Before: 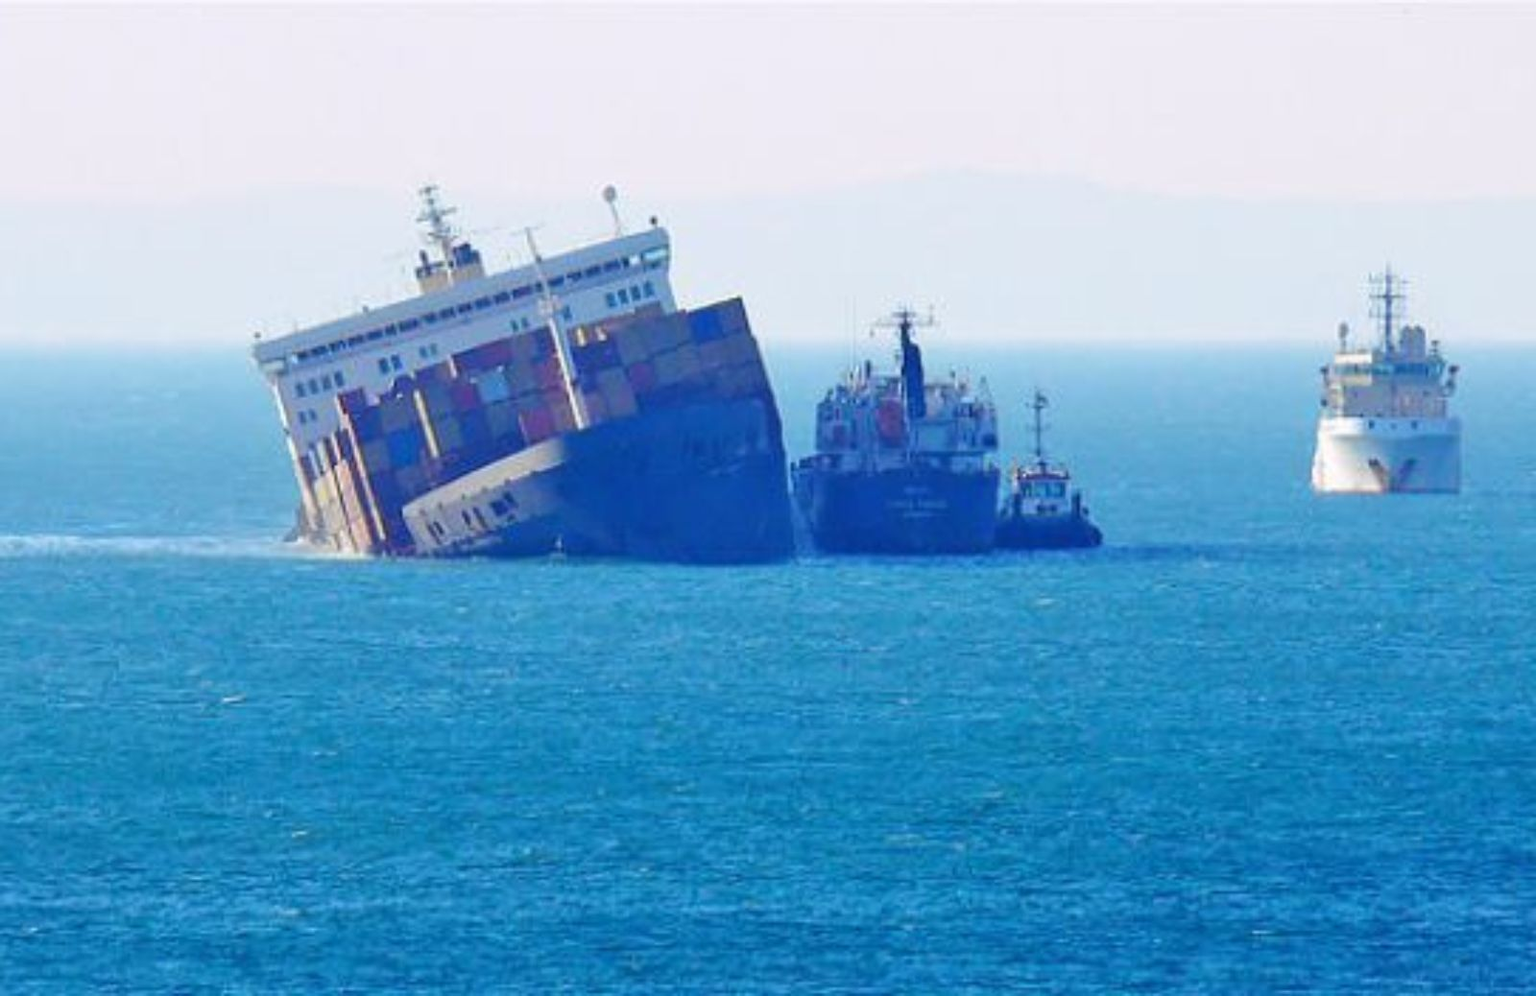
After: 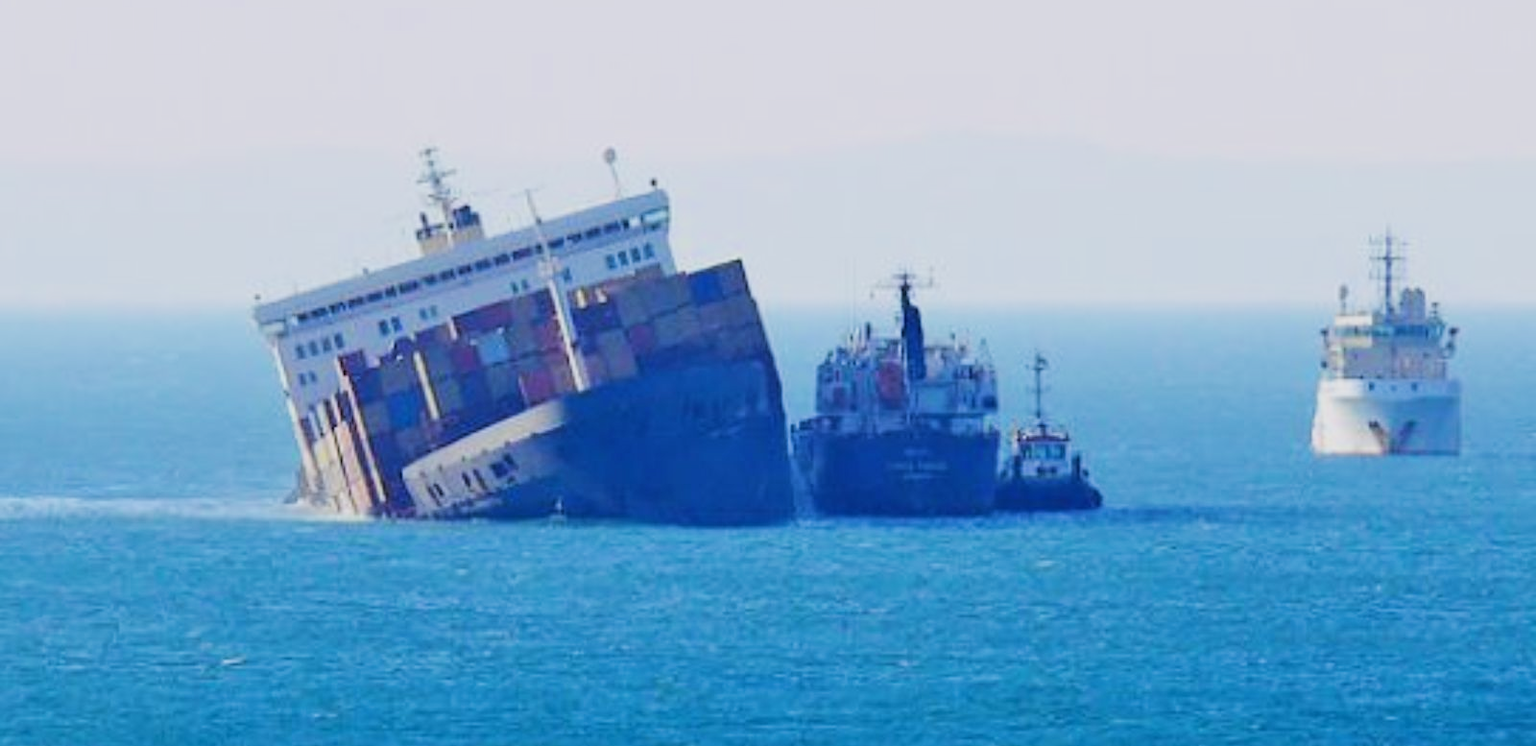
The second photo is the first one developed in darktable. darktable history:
white balance: red 0.988, blue 1.017
crop: top 3.857%, bottom 21.132%
filmic rgb: black relative exposure -5 EV, hardness 2.88, contrast 1.3
